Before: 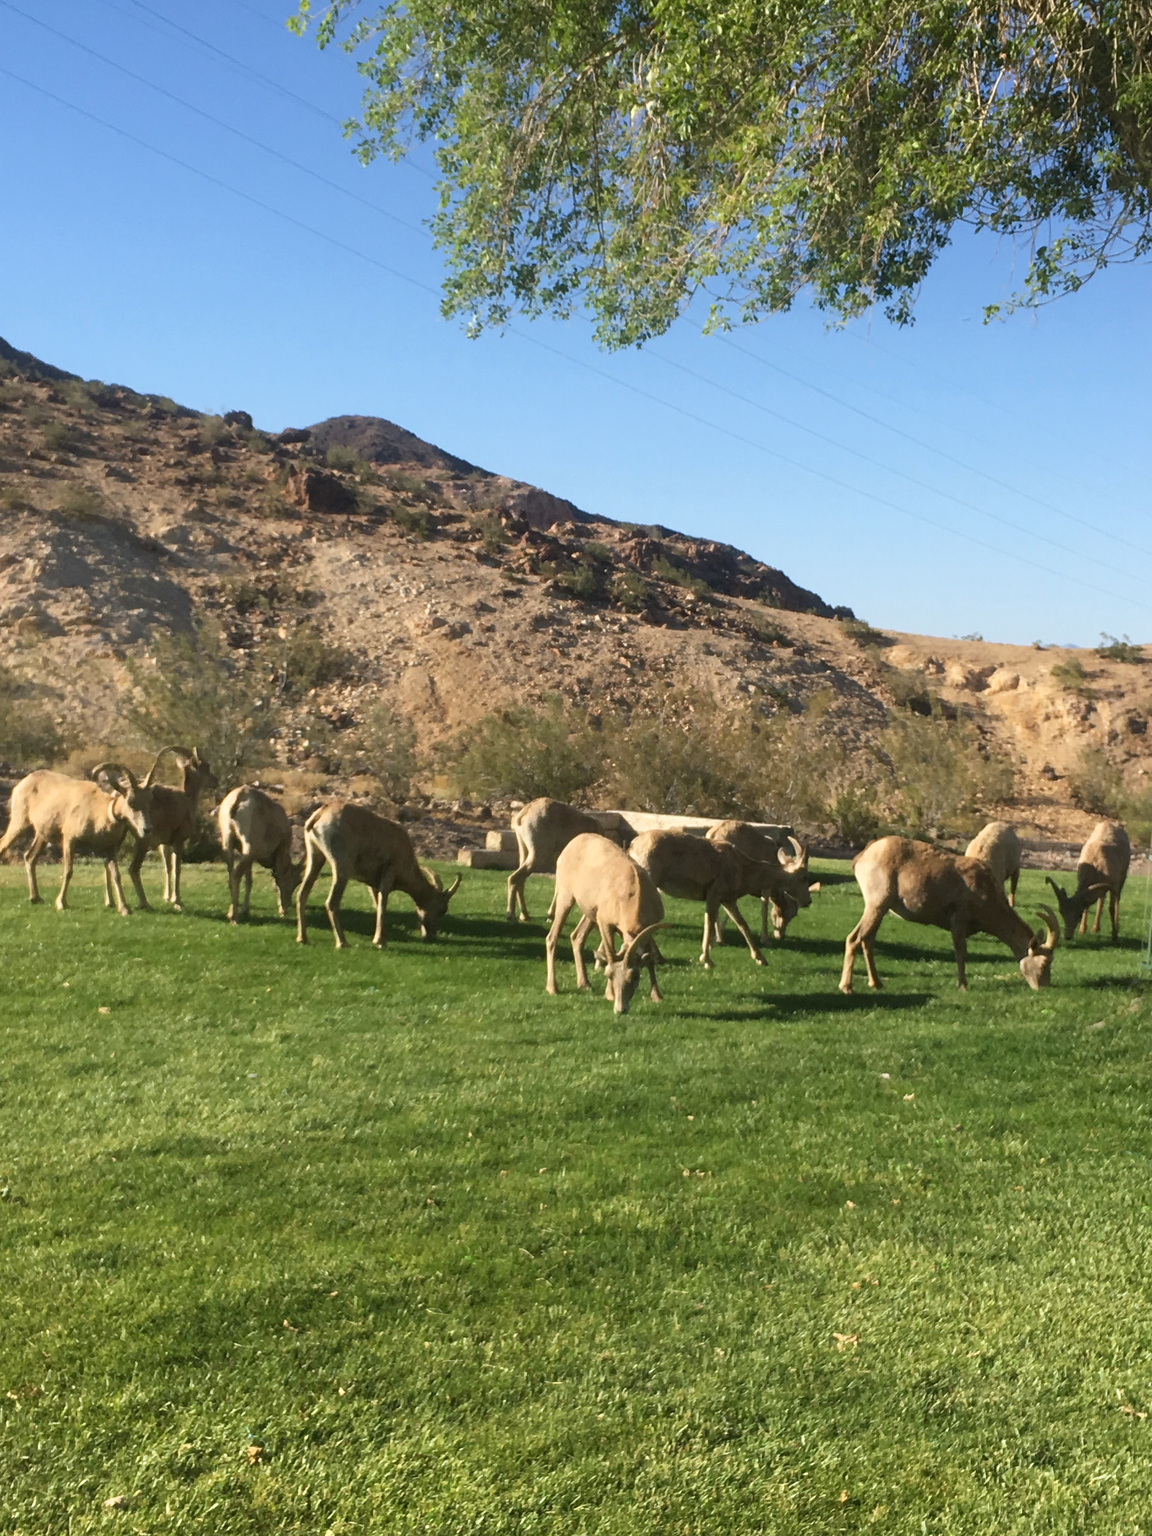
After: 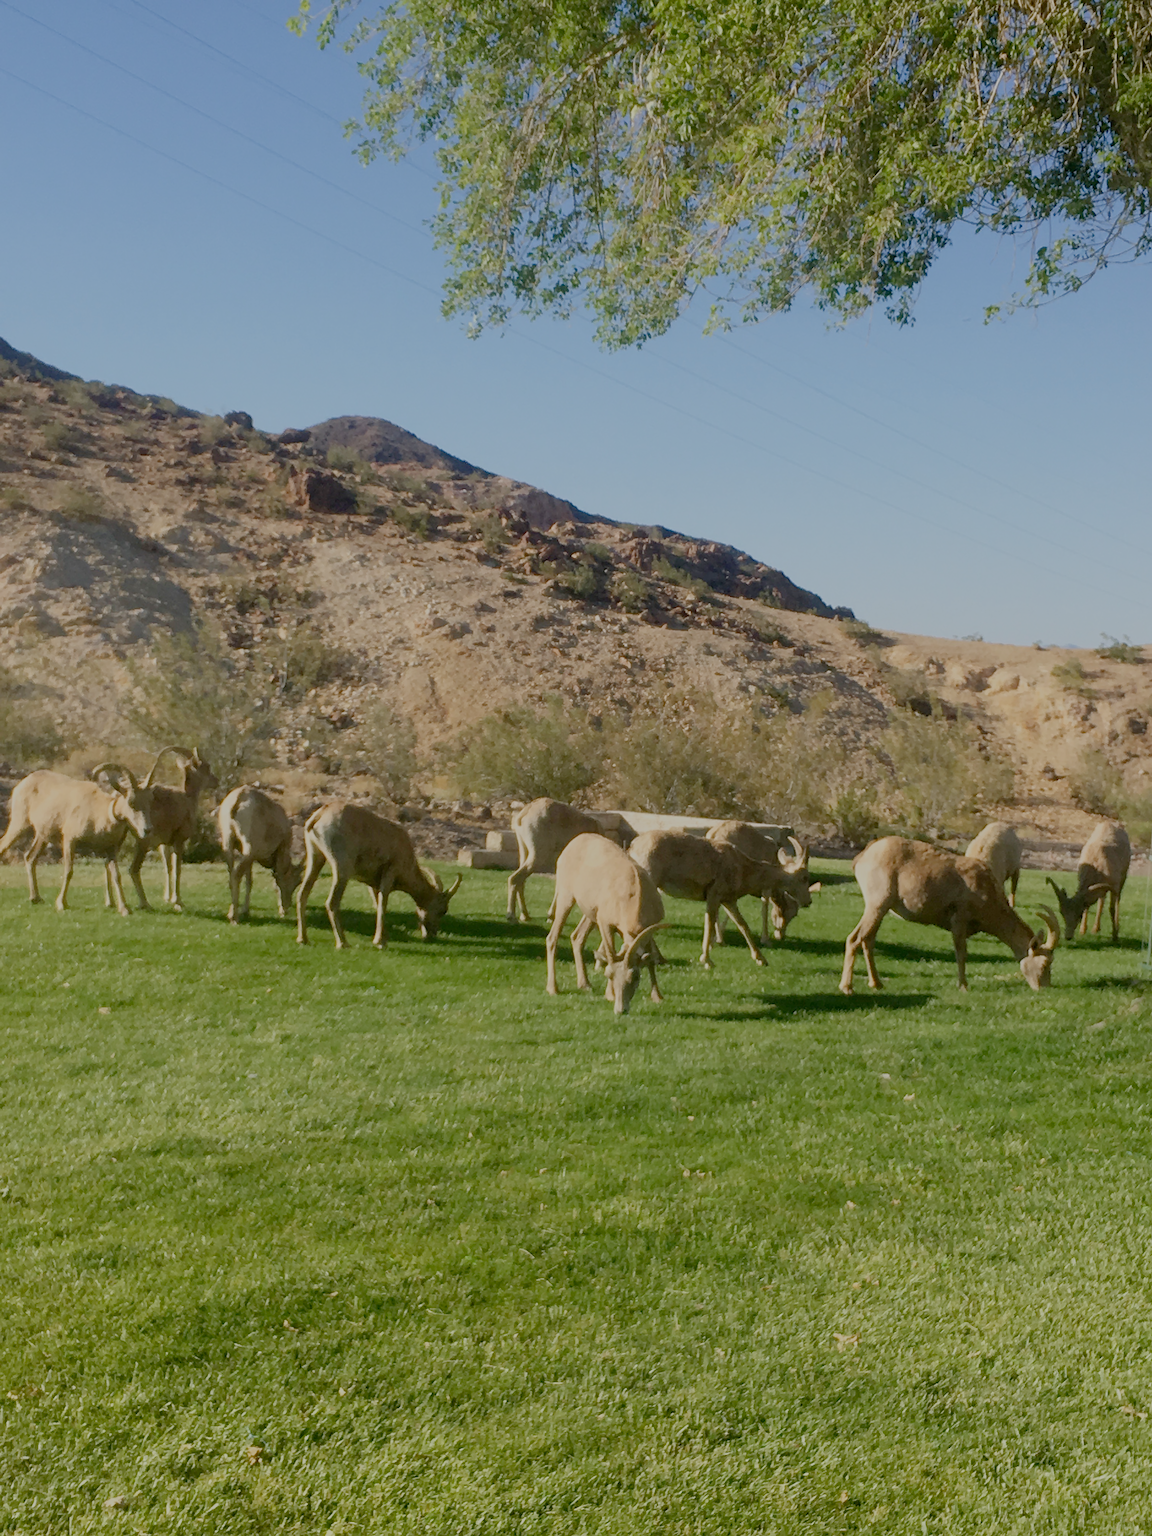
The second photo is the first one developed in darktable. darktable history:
sharpen: radius 0.969, amount 0.604
filmic rgb: black relative exposure -7 EV, white relative exposure 6 EV, threshold 3 EV, target black luminance 0%, hardness 2.73, latitude 61.22%, contrast 0.691, highlights saturation mix 10%, shadows ↔ highlights balance -0.073%, preserve chrominance no, color science v4 (2020), iterations of high-quality reconstruction 10, contrast in shadows soft, contrast in highlights soft, enable highlight reconstruction true
